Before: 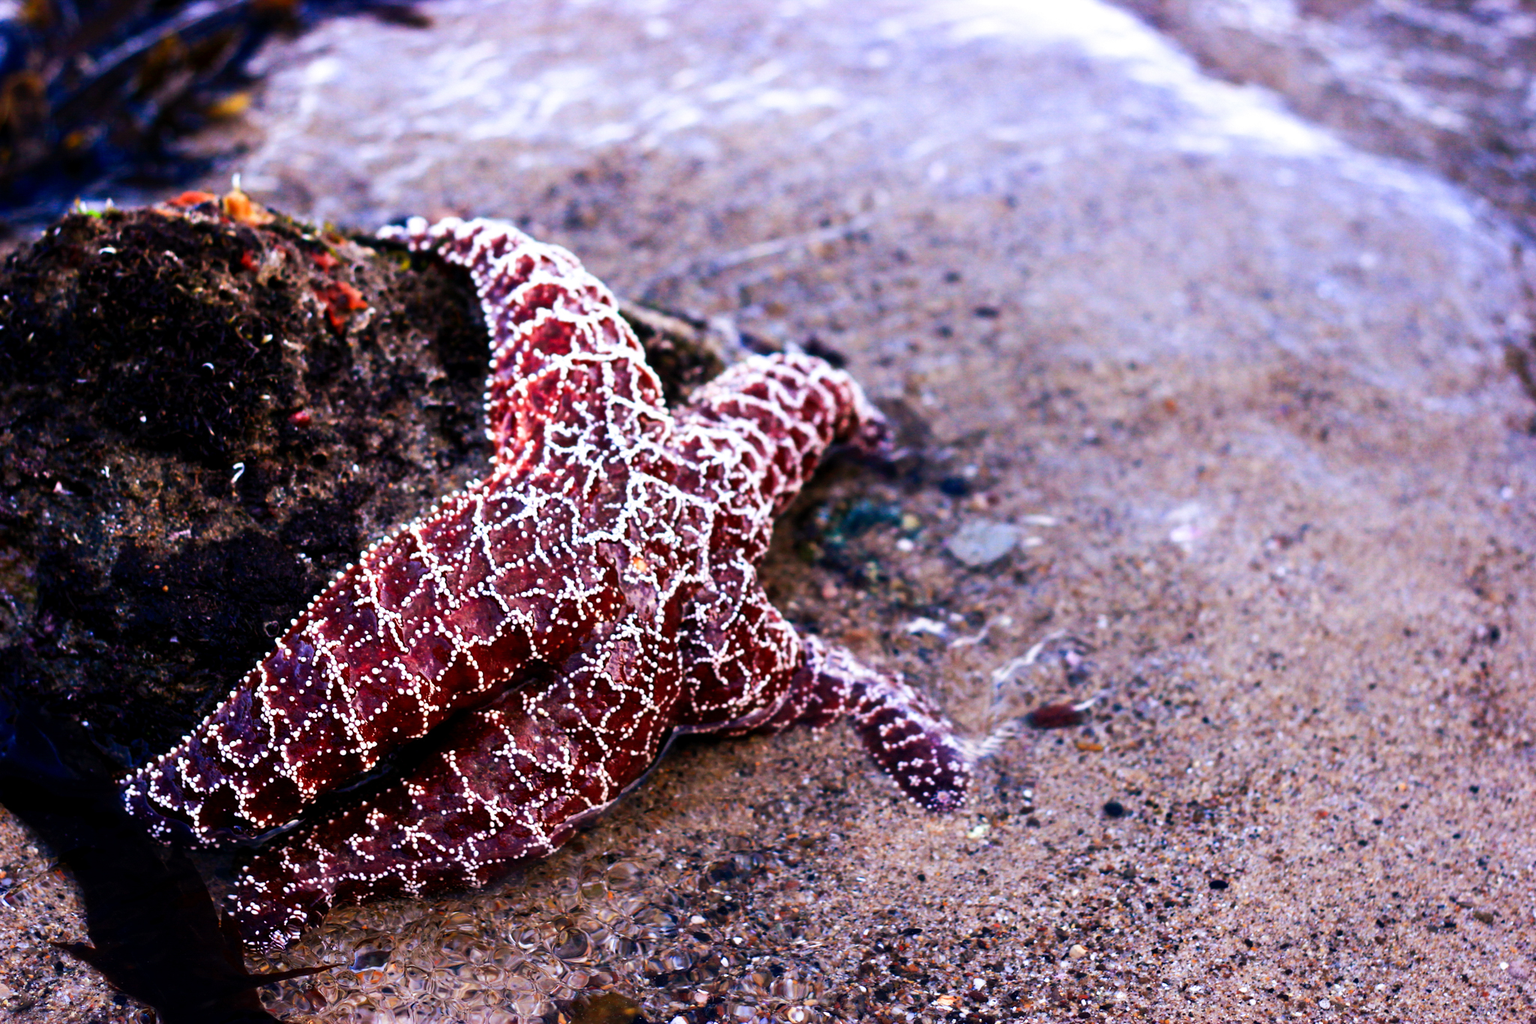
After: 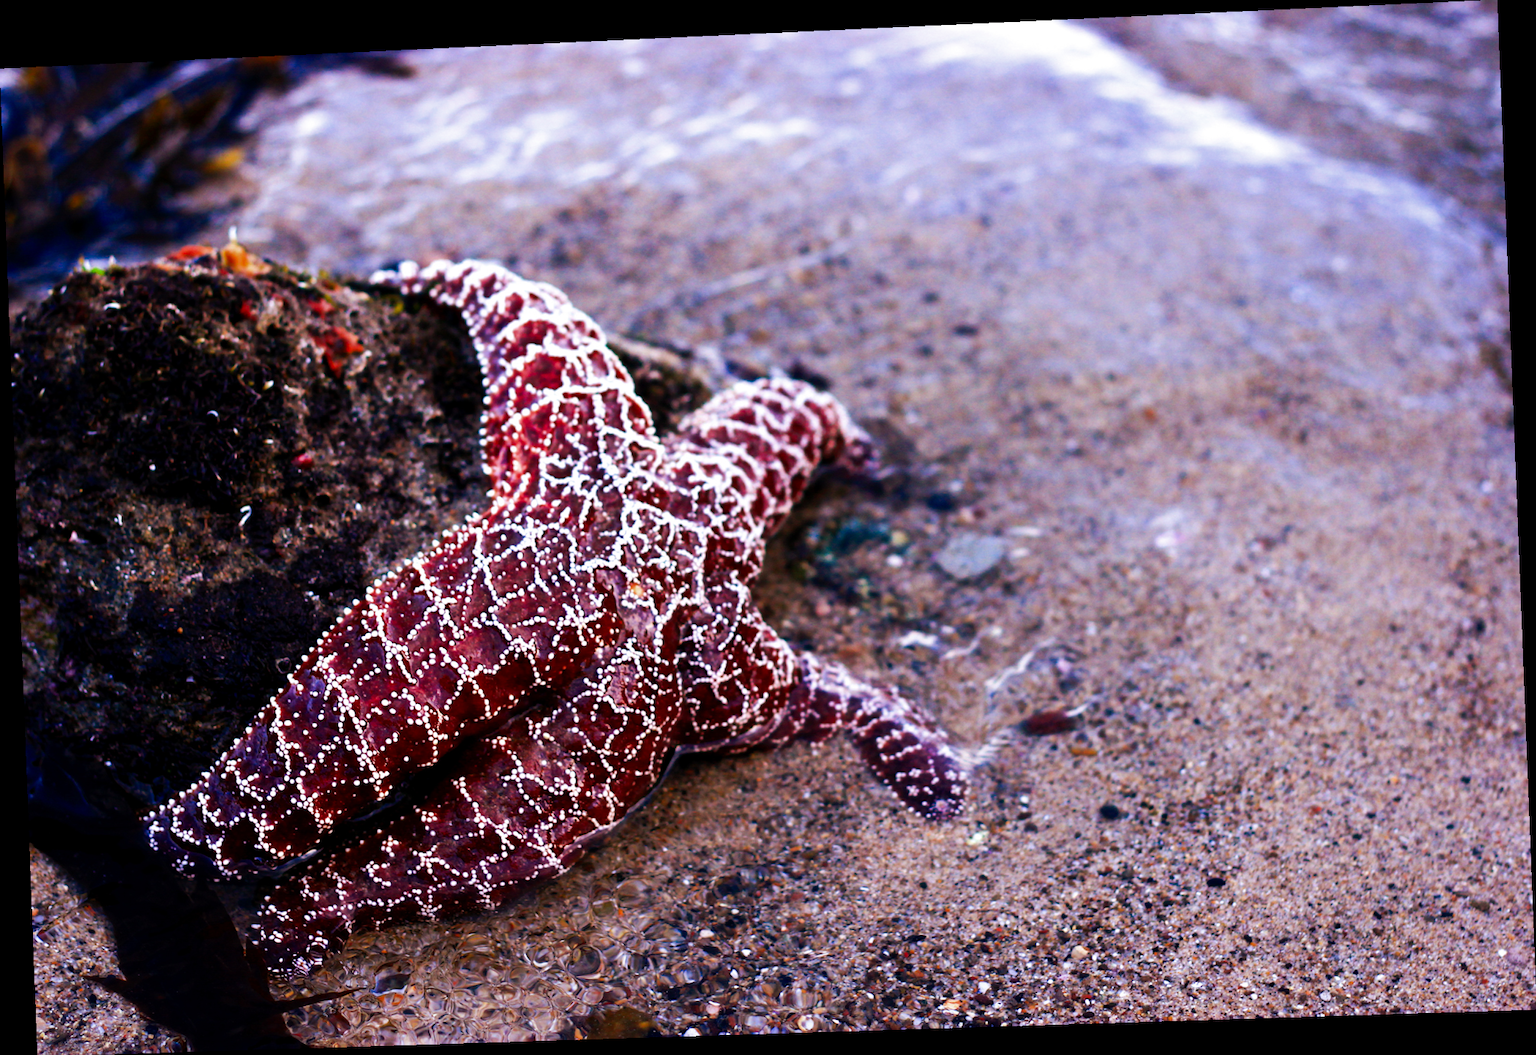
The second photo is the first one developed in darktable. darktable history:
color zones: curves: ch0 [(0, 0.444) (0.143, 0.442) (0.286, 0.441) (0.429, 0.441) (0.571, 0.441) (0.714, 0.441) (0.857, 0.442) (1, 0.444)]
rotate and perspective: rotation -2.22°, lens shift (horizontal) -0.022, automatic cropping off
